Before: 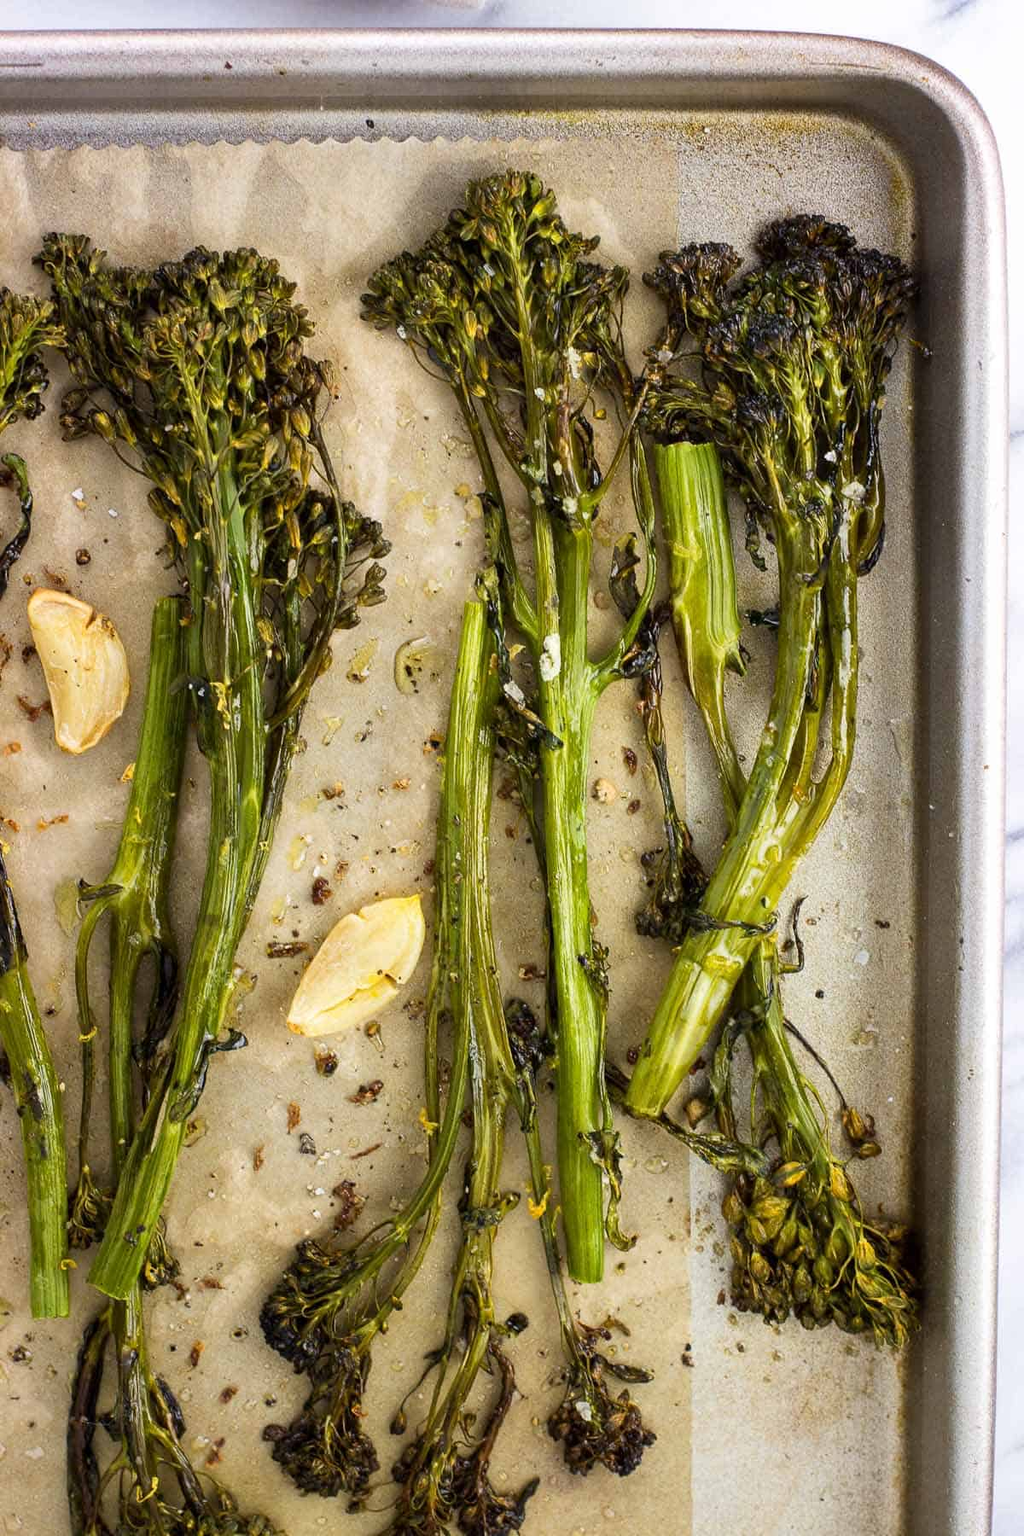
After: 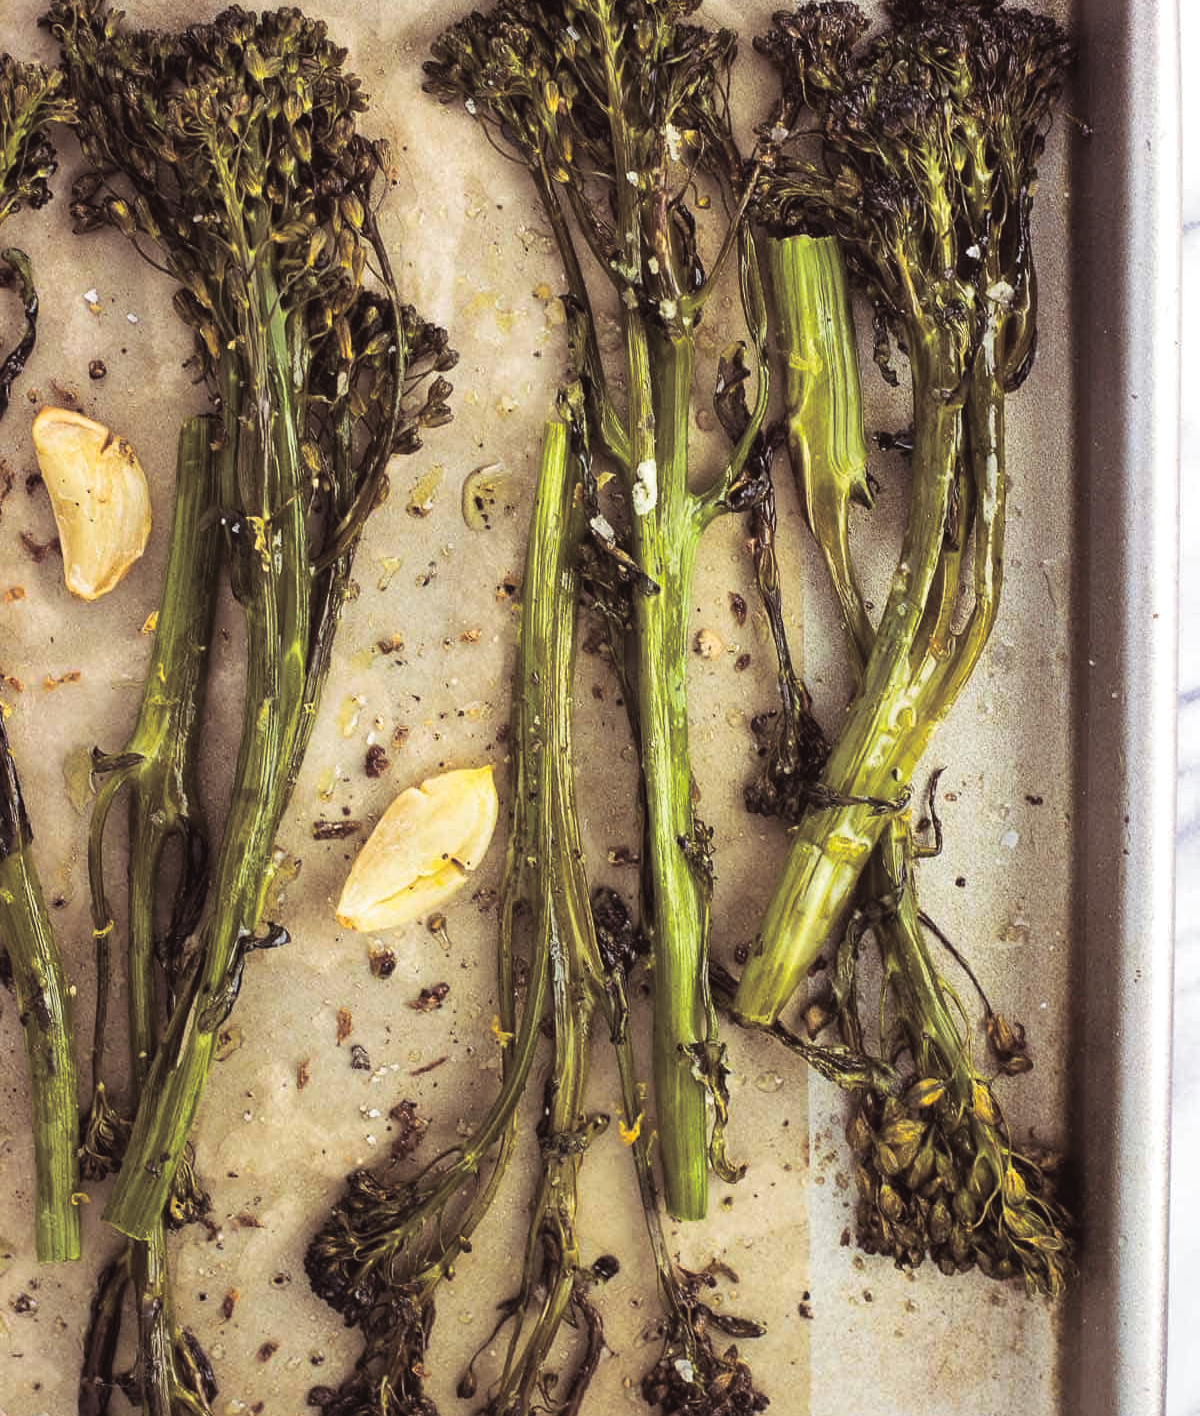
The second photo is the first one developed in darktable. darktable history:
crop and rotate: top 15.774%, bottom 5.506%
split-toning: shadows › saturation 0.24, highlights › hue 54°, highlights › saturation 0.24
exposure: black level correction -0.005, exposure 0.054 EV, compensate highlight preservation false
